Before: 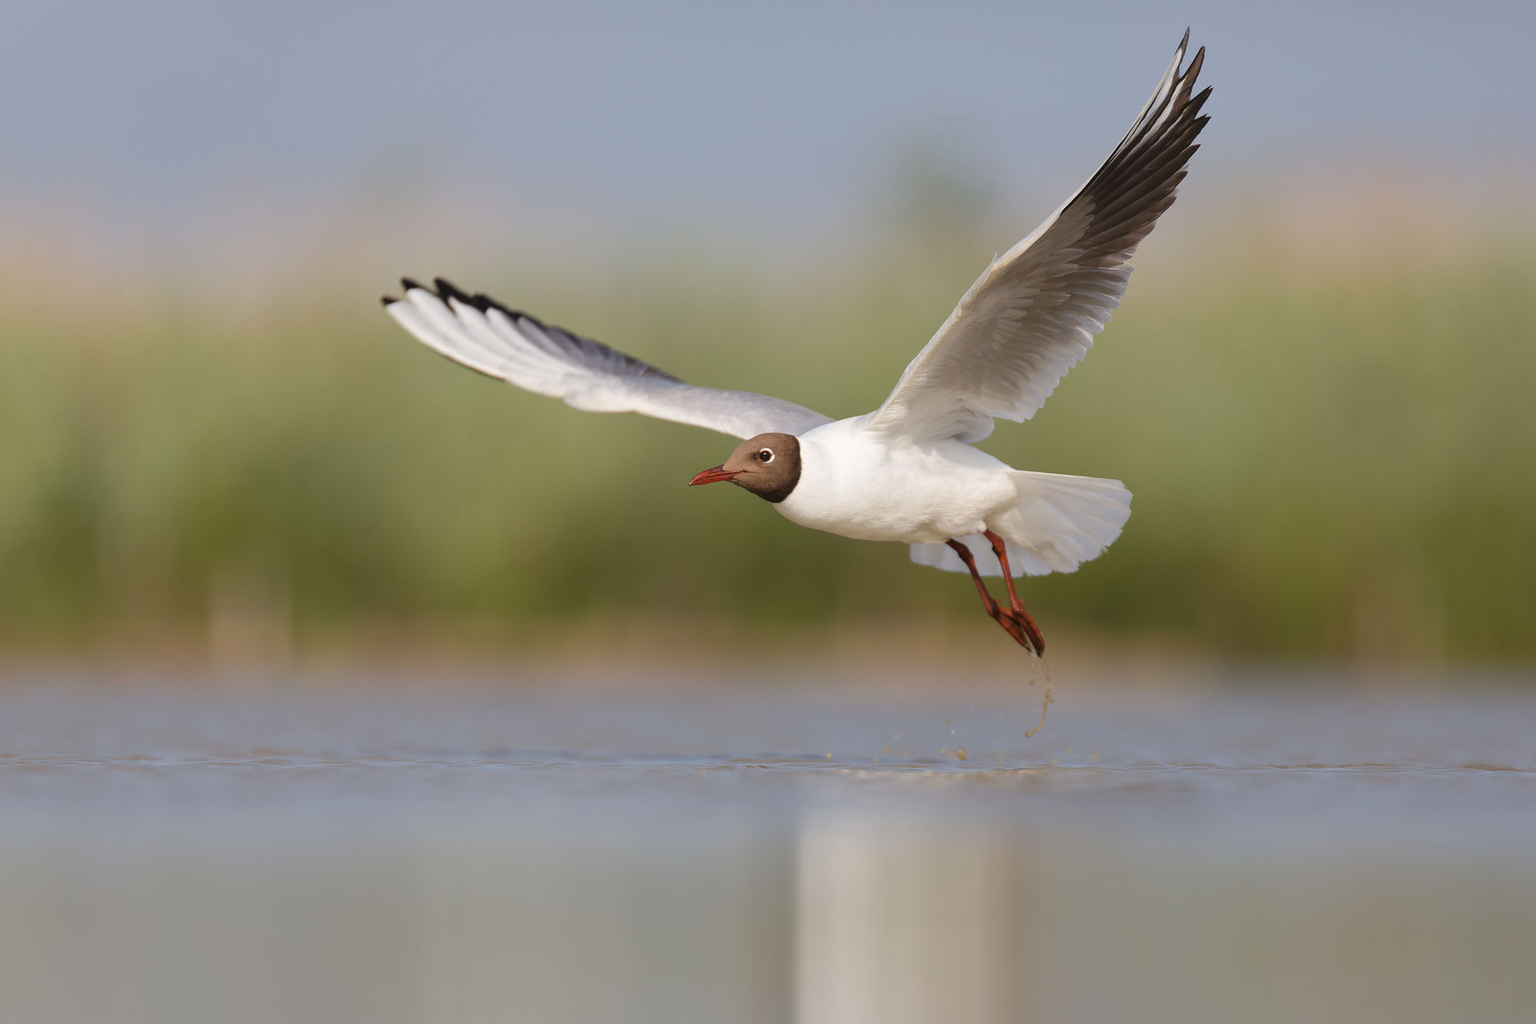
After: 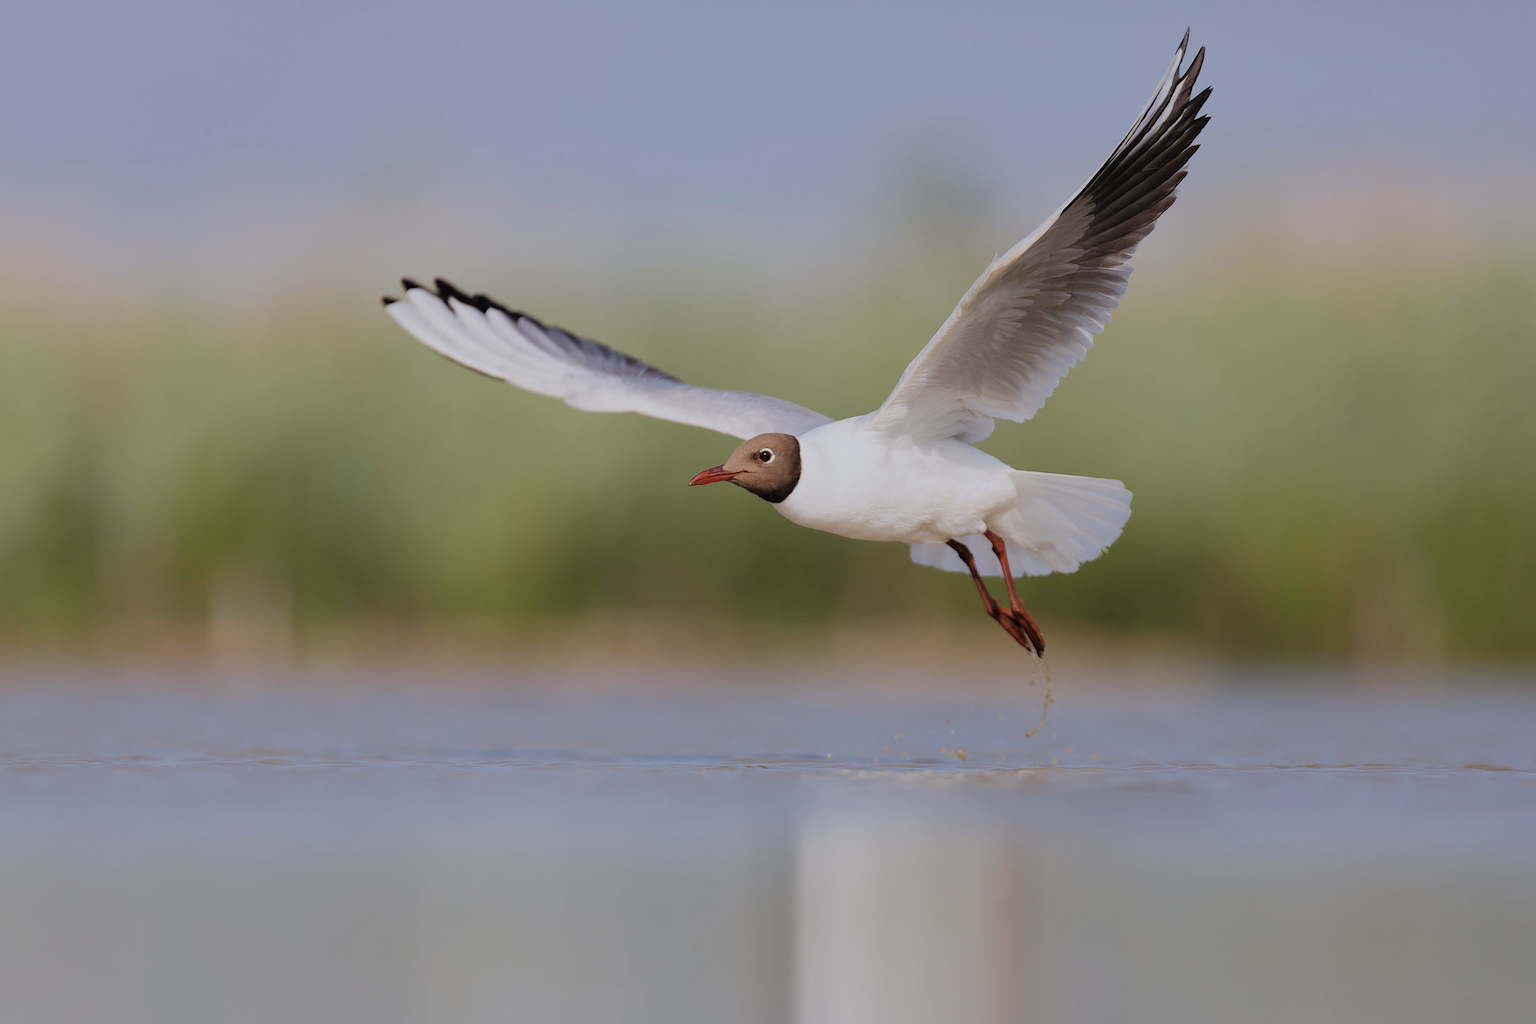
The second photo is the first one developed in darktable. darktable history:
filmic rgb: black relative exposure -8.54 EV, white relative exposure 5.52 EV, hardness 3.39, contrast 1.016
color calibration: illuminant as shot in camera, x 0.358, y 0.373, temperature 4628.91 K
